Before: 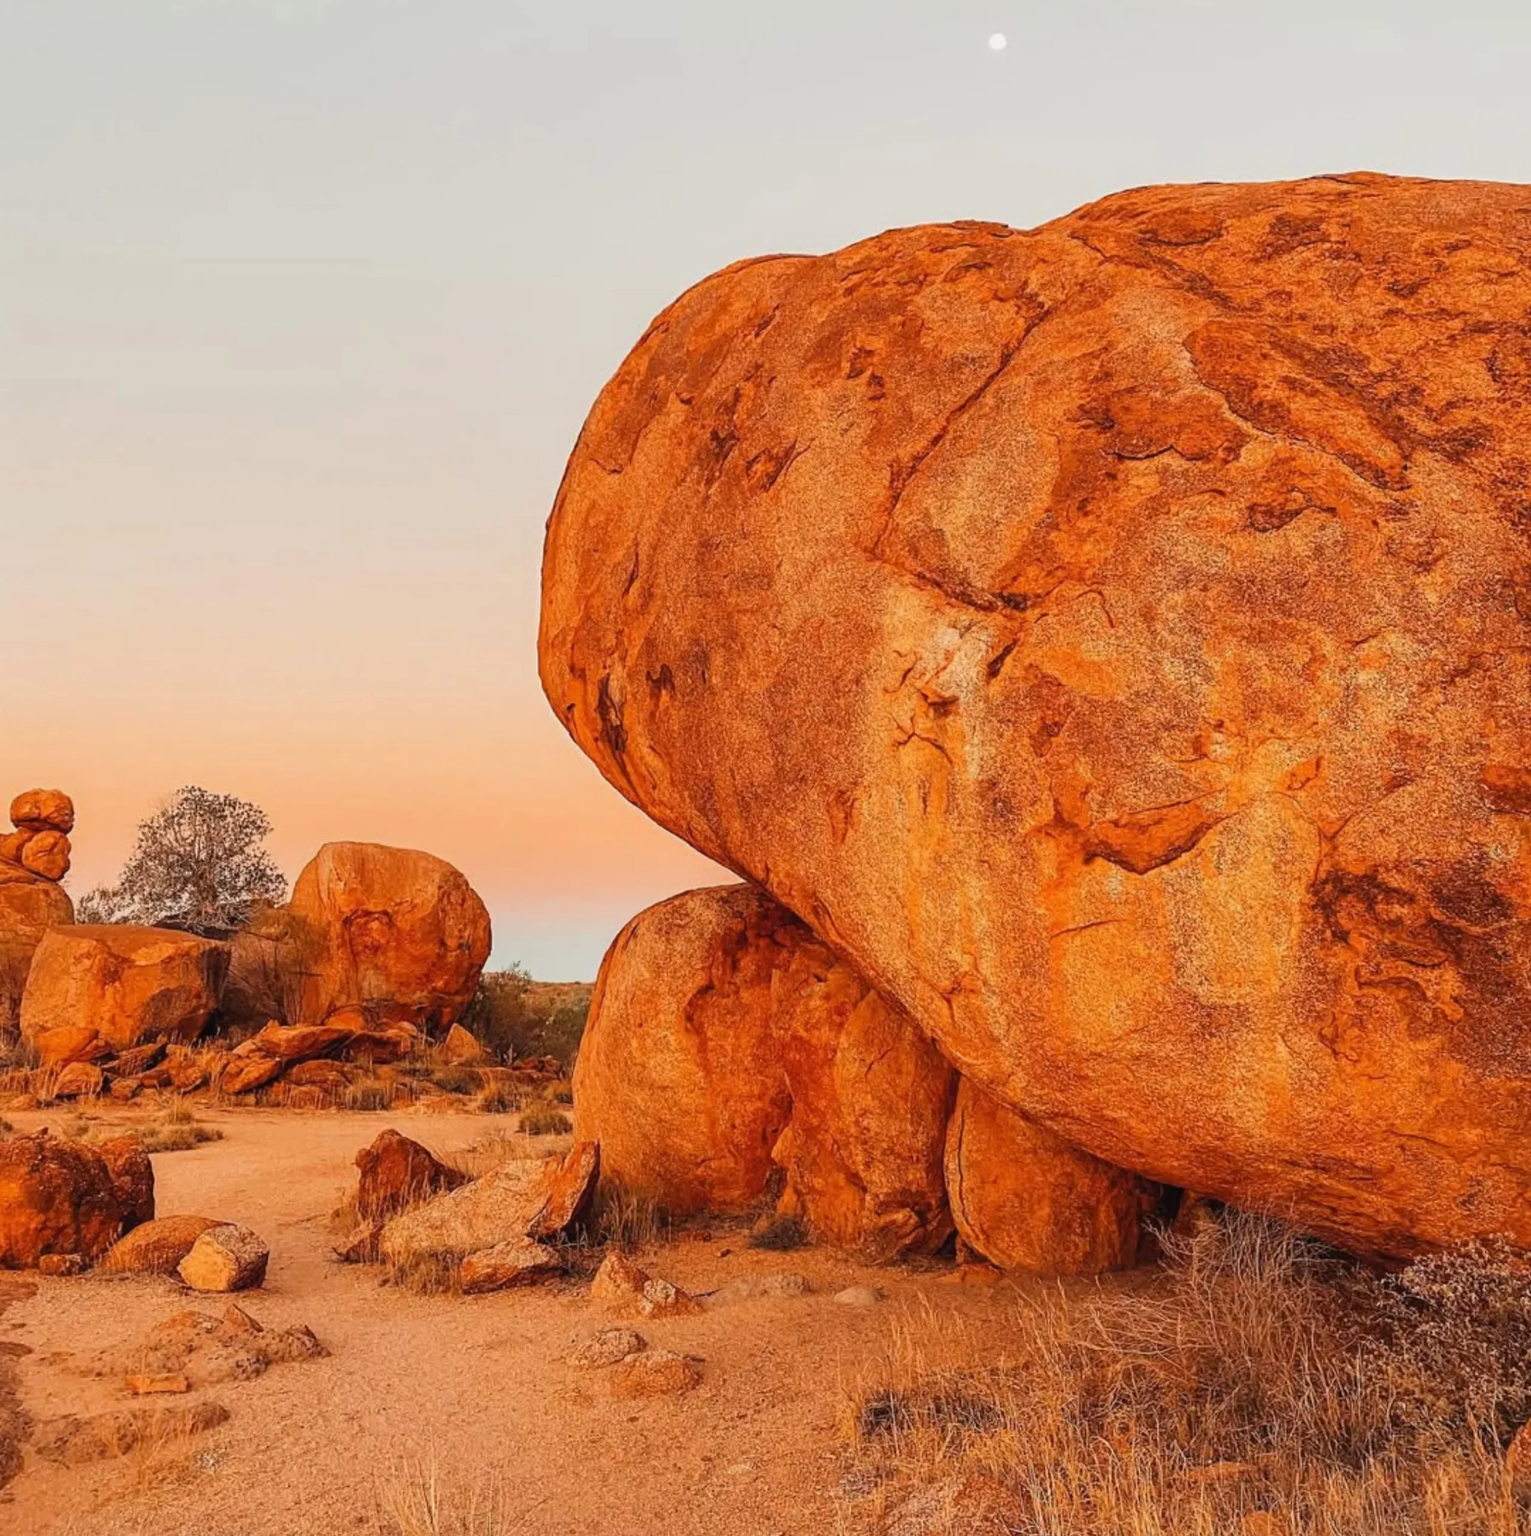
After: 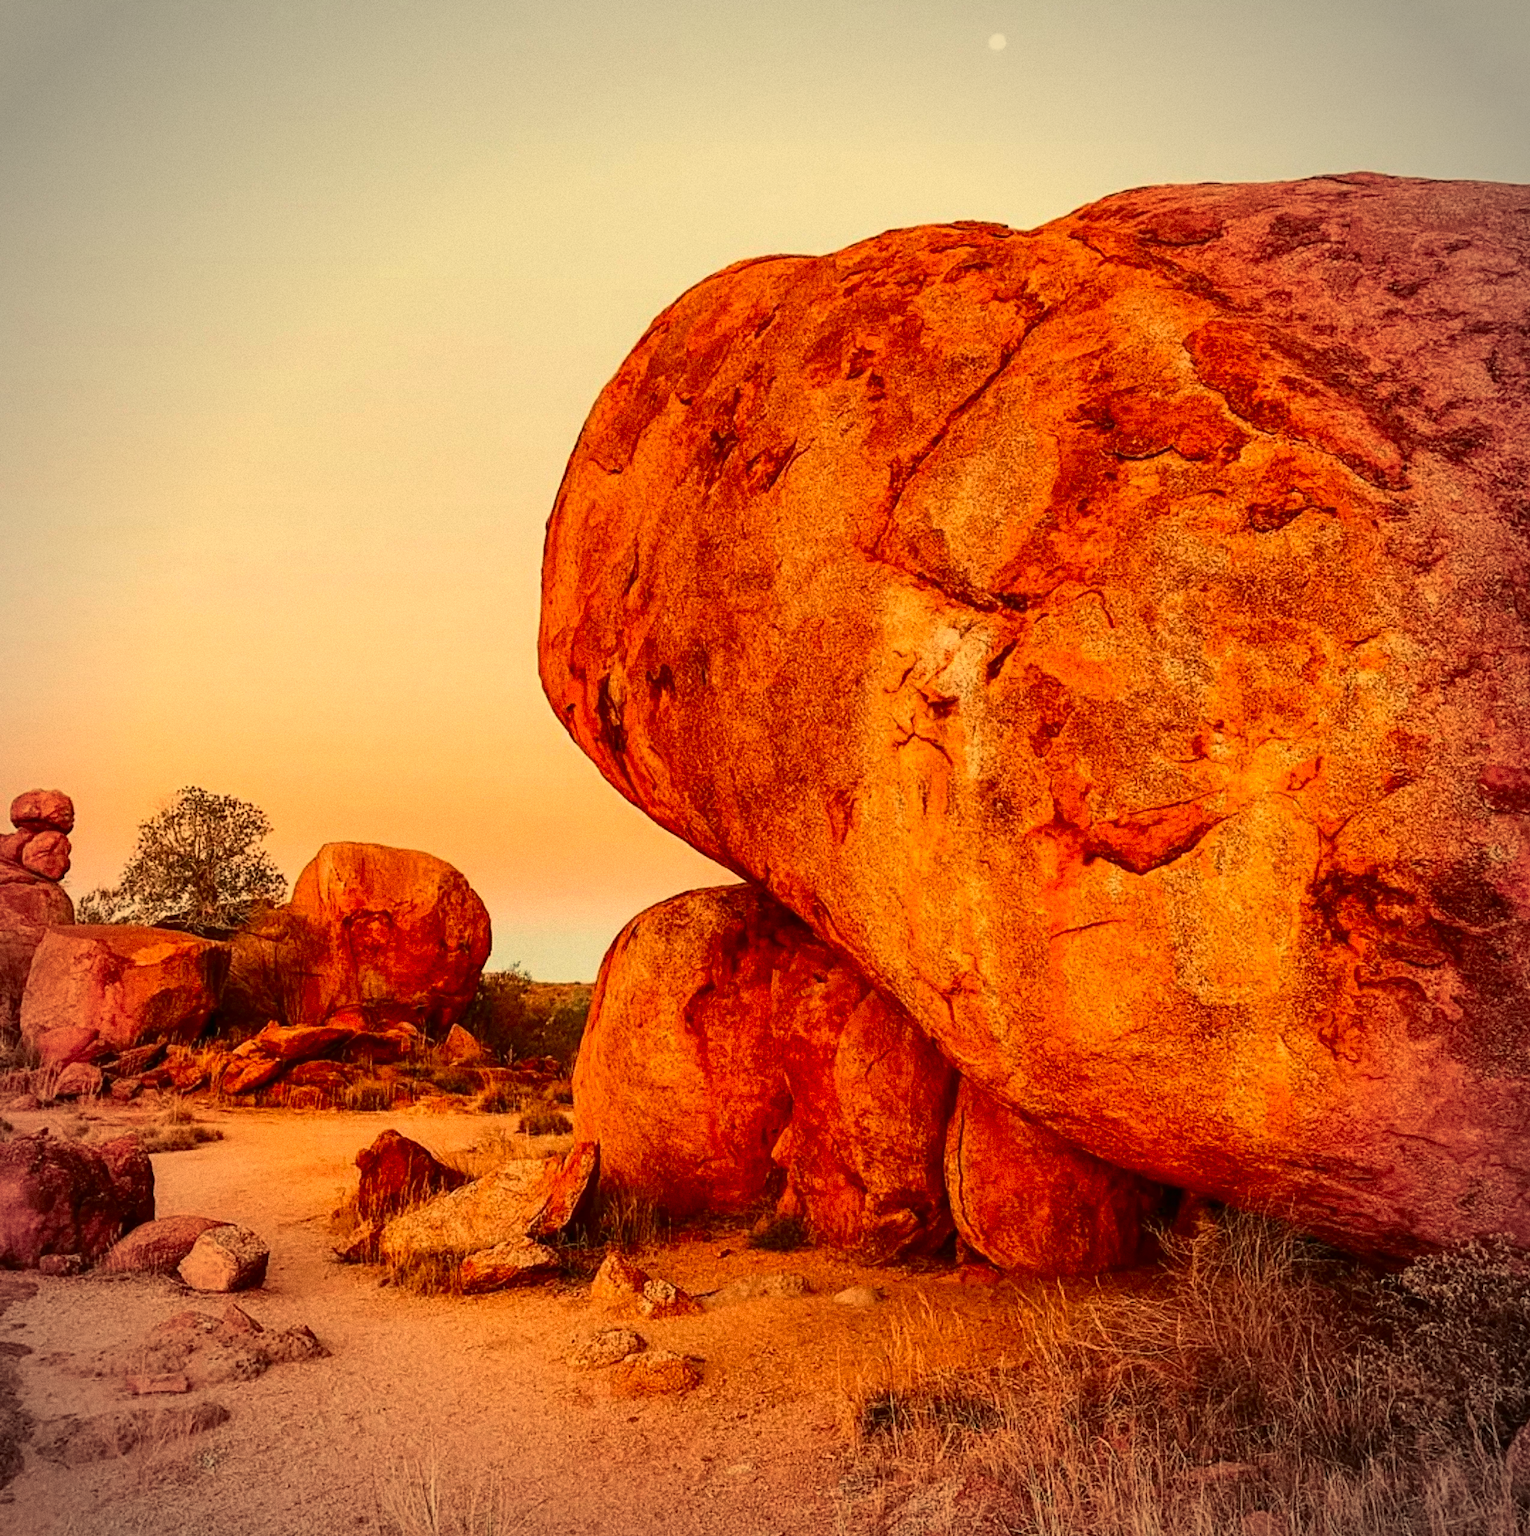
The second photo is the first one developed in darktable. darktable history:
grain: coarseness 0.09 ISO, strength 40%
vignetting: on, module defaults
white balance: red 1.08, blue 0.791
contrast brightness saturation: contrast 0.19, brightness -0.11, saturation 0.21
